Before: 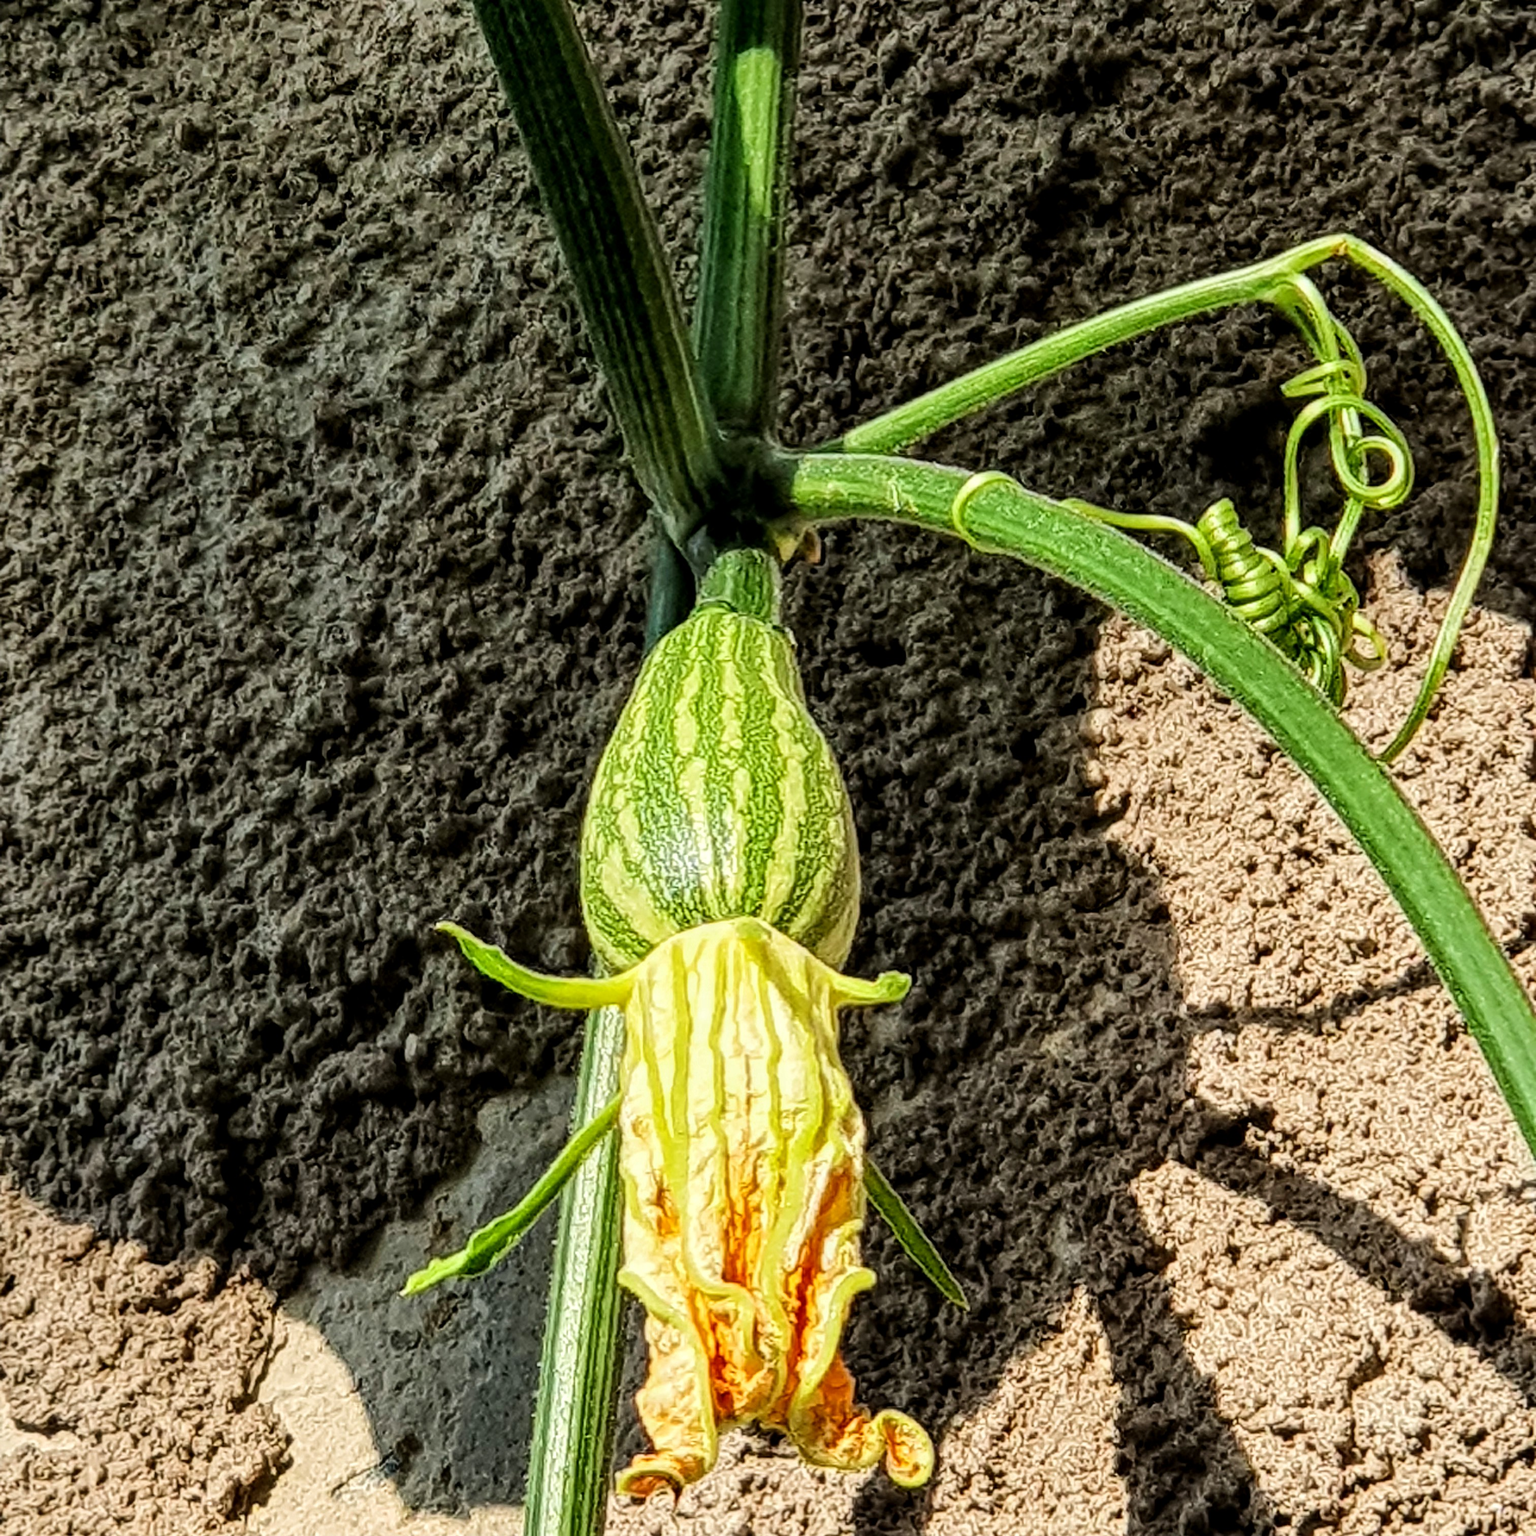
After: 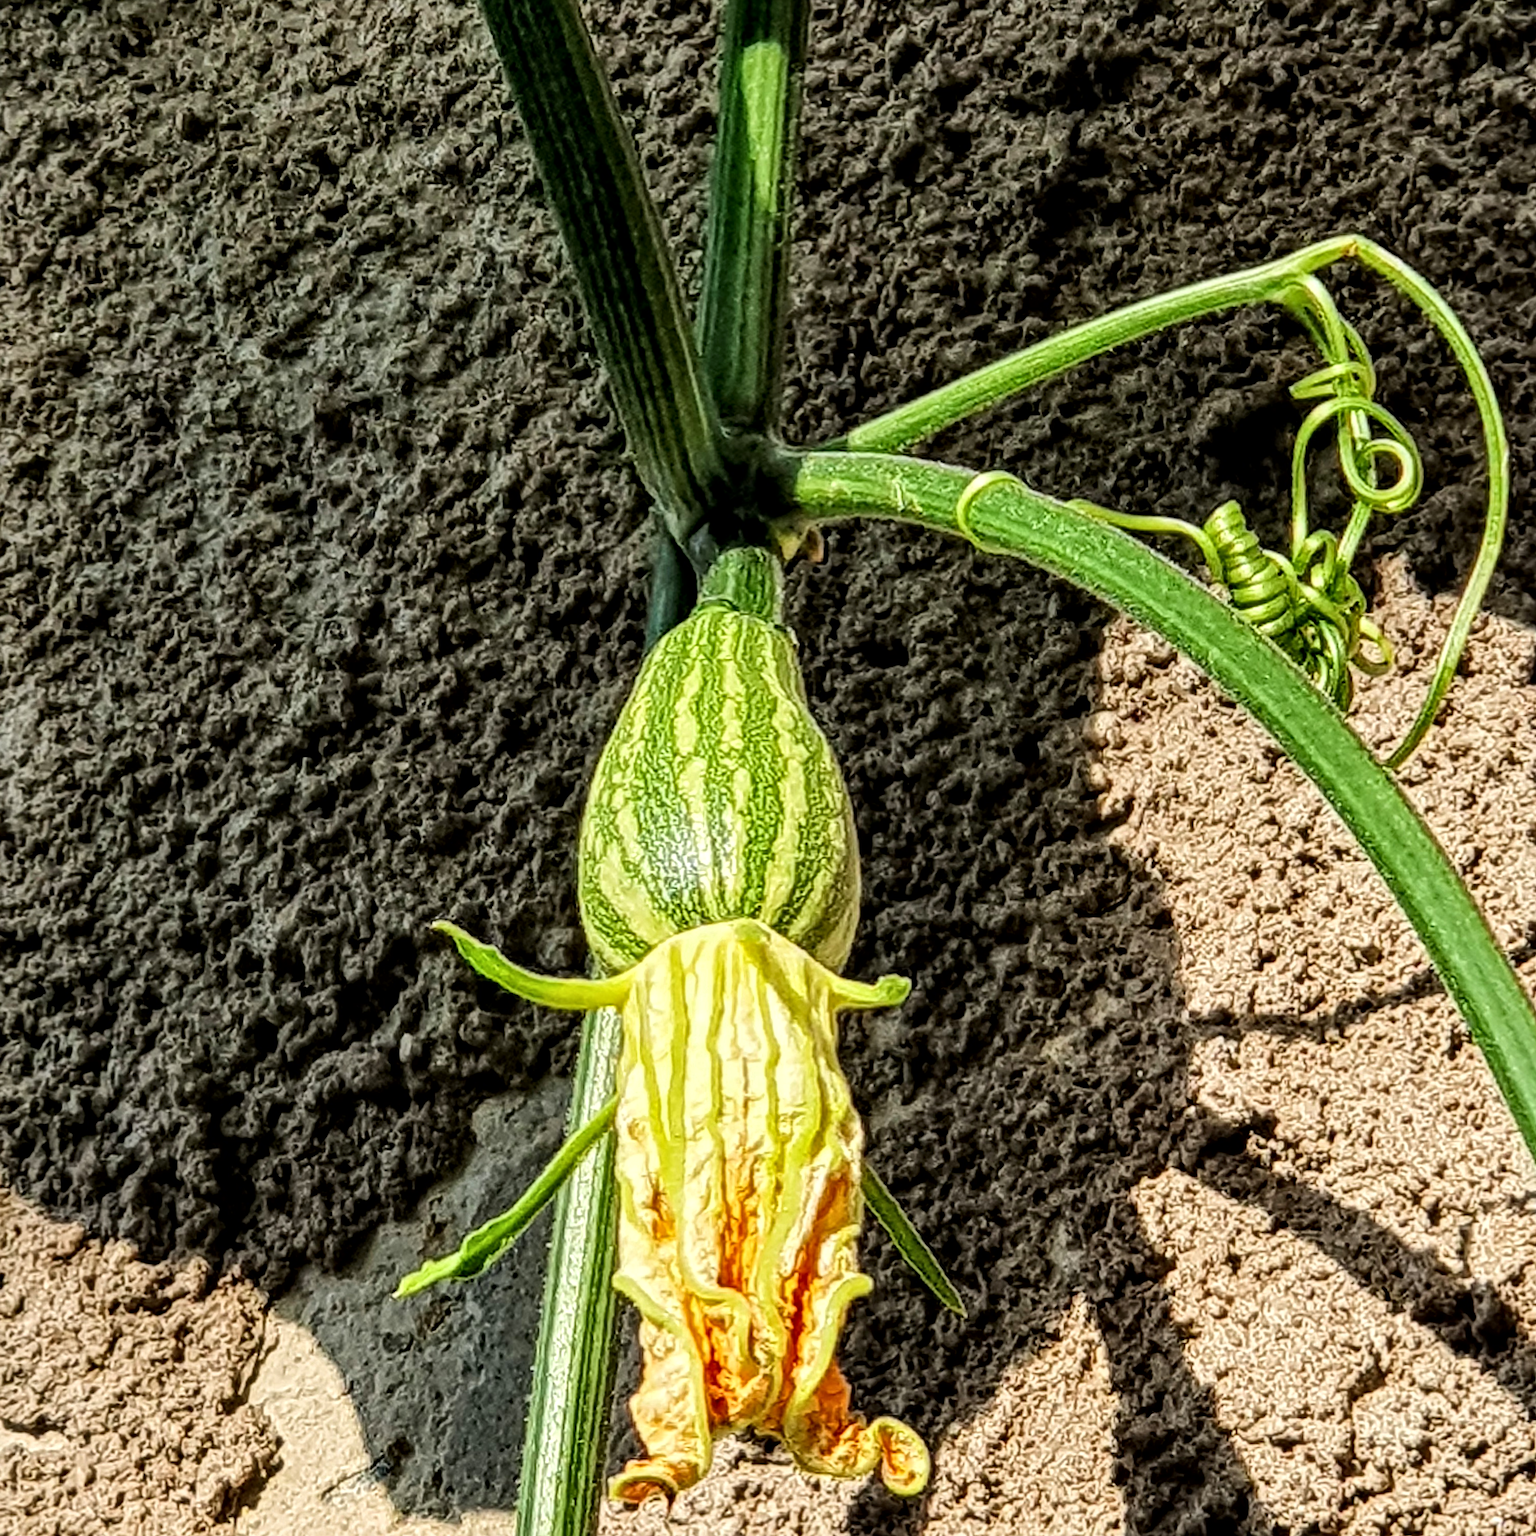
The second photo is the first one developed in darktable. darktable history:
crop and rotate: angle -0.5°
local contrast: mode bilateral grid, contrast 30, coarseness 25, midtone range 0.2
